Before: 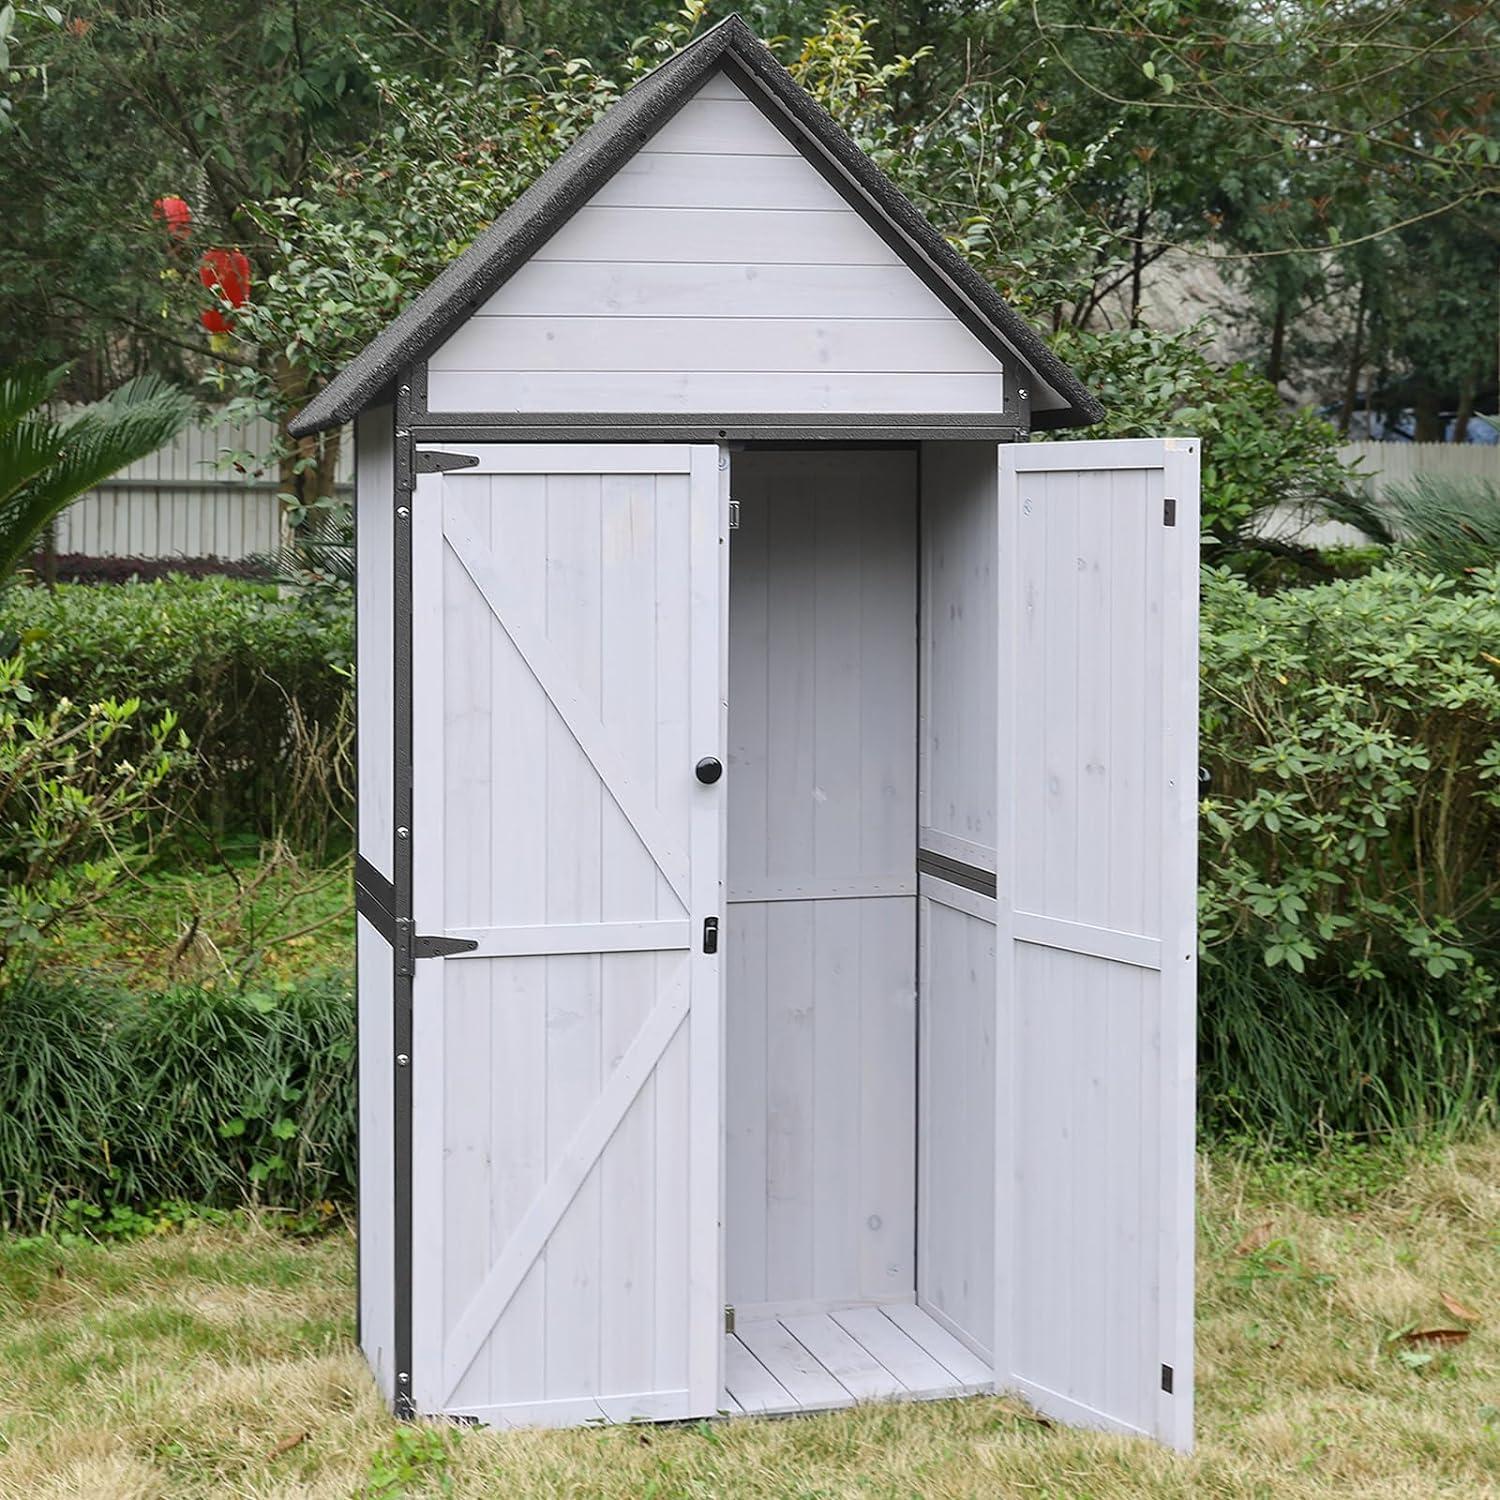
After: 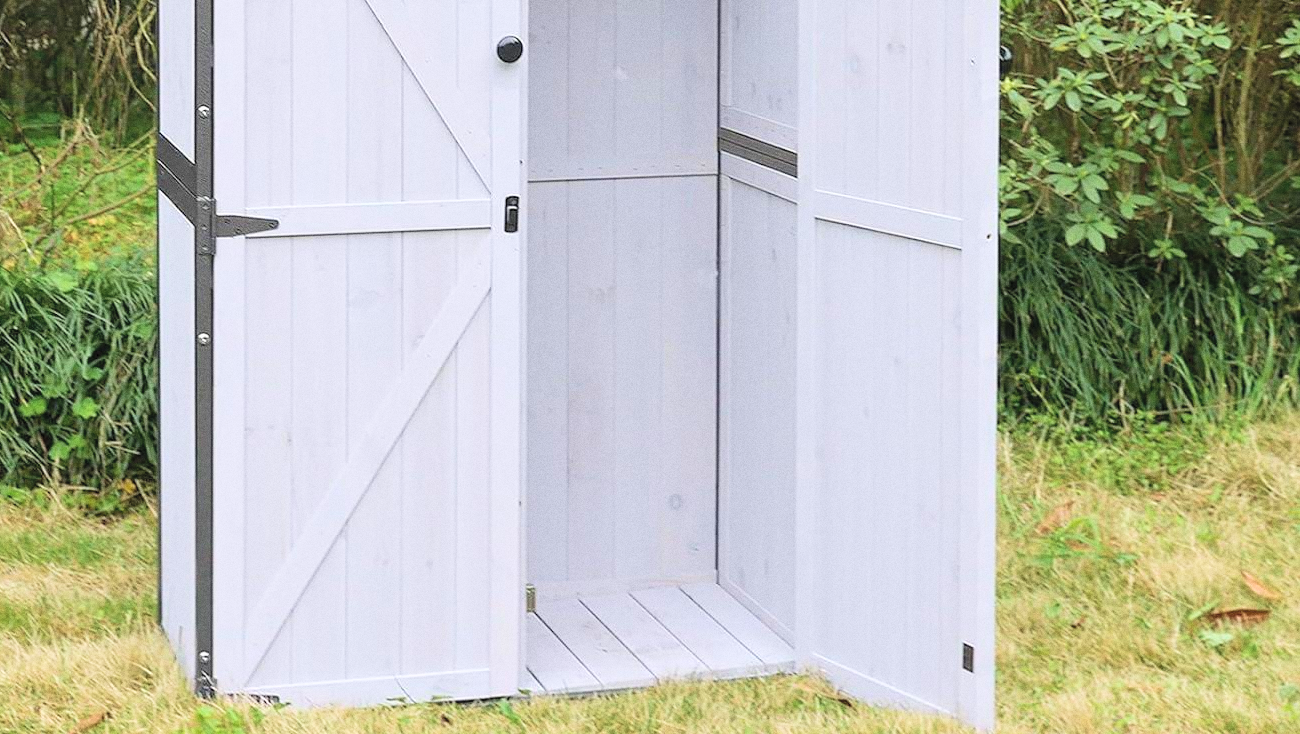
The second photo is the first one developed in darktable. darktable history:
contrast brightness saturation: contrast 0.1, brightness 0.3, saturation 0.14
grain: coarseness 0.47 ISO
velvia: on, module defaults
crop and rotate: left 13.306%, top 48.129%, bottom 2.928%
